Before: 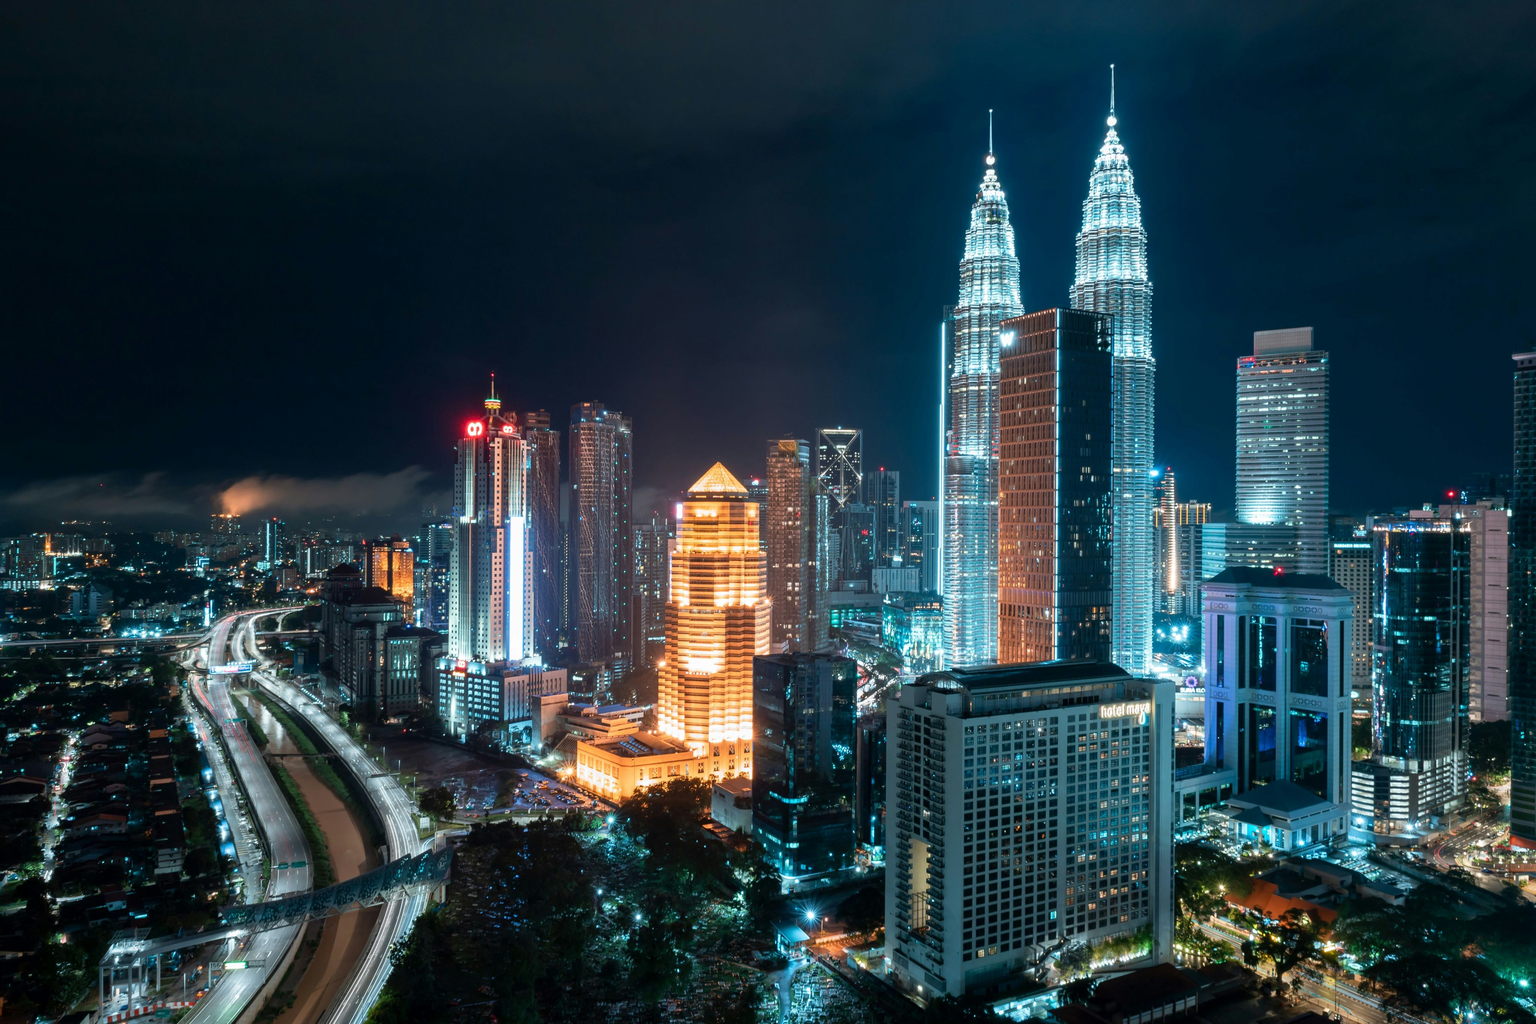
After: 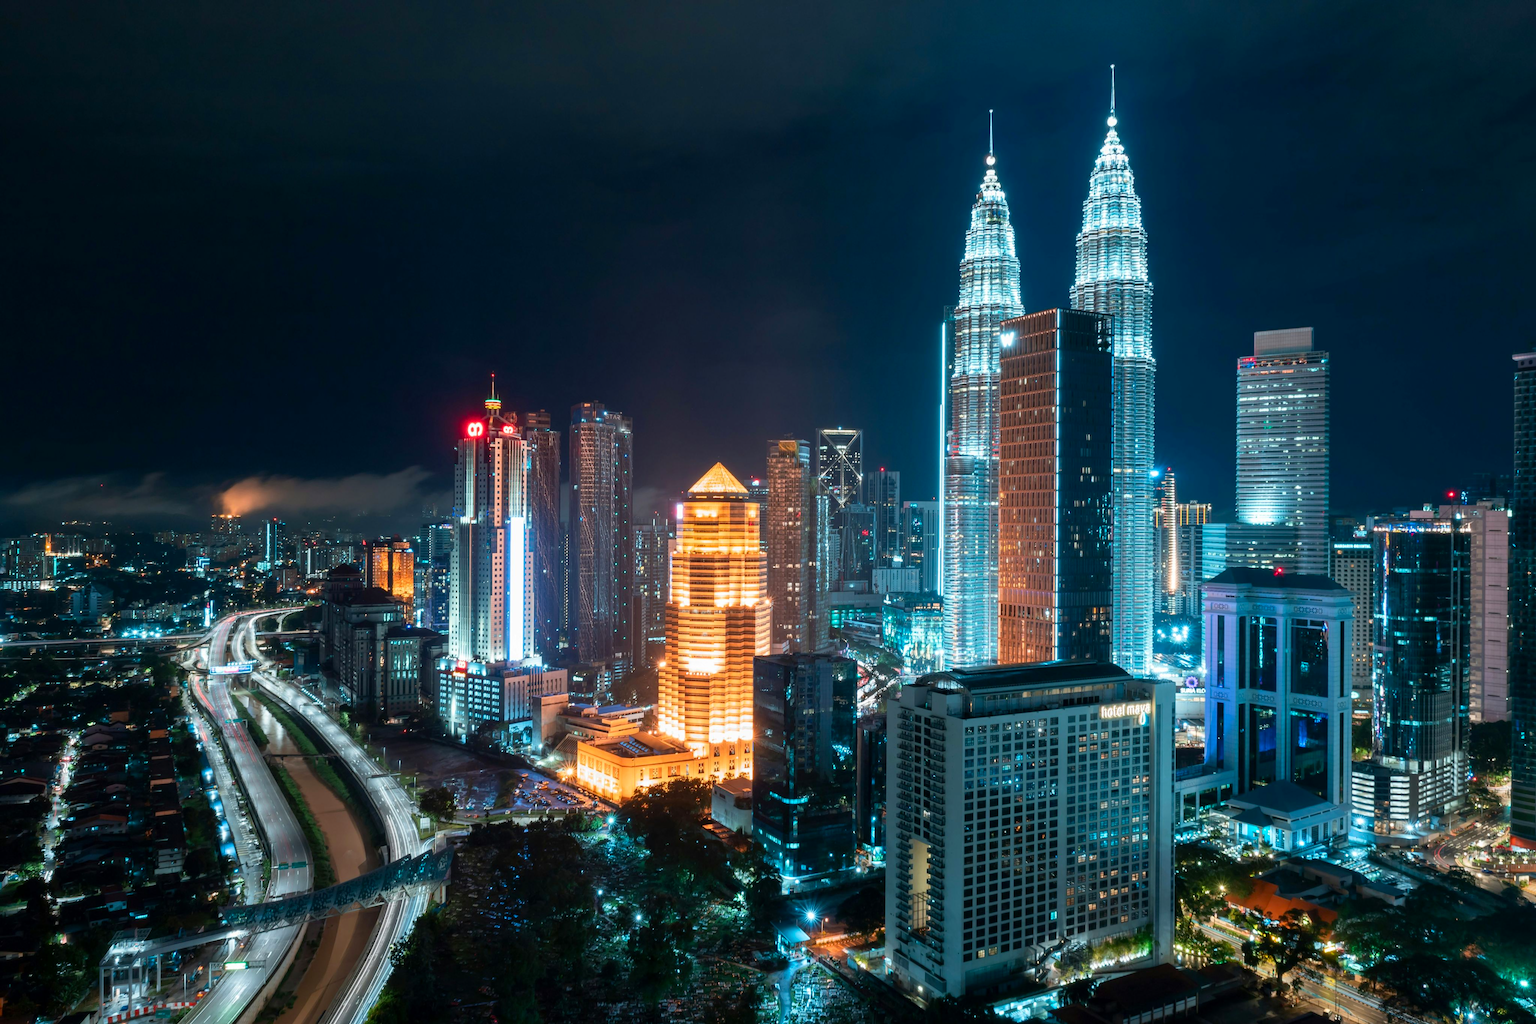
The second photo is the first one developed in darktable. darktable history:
contrast brightness saturation: contrast 0.035, saturation 0.153
